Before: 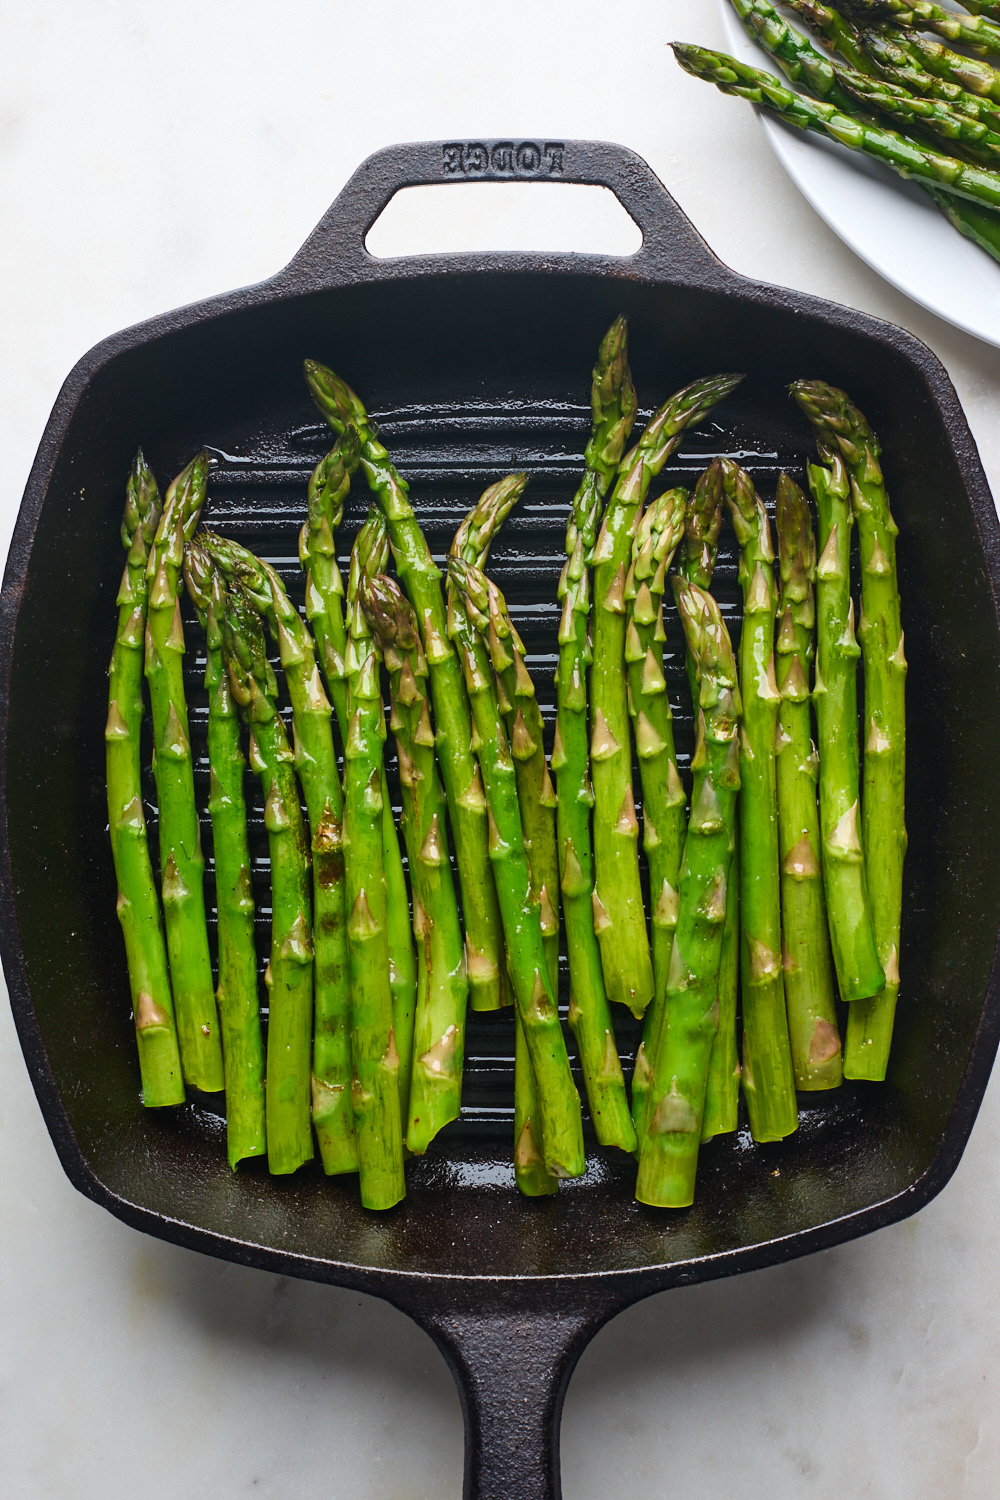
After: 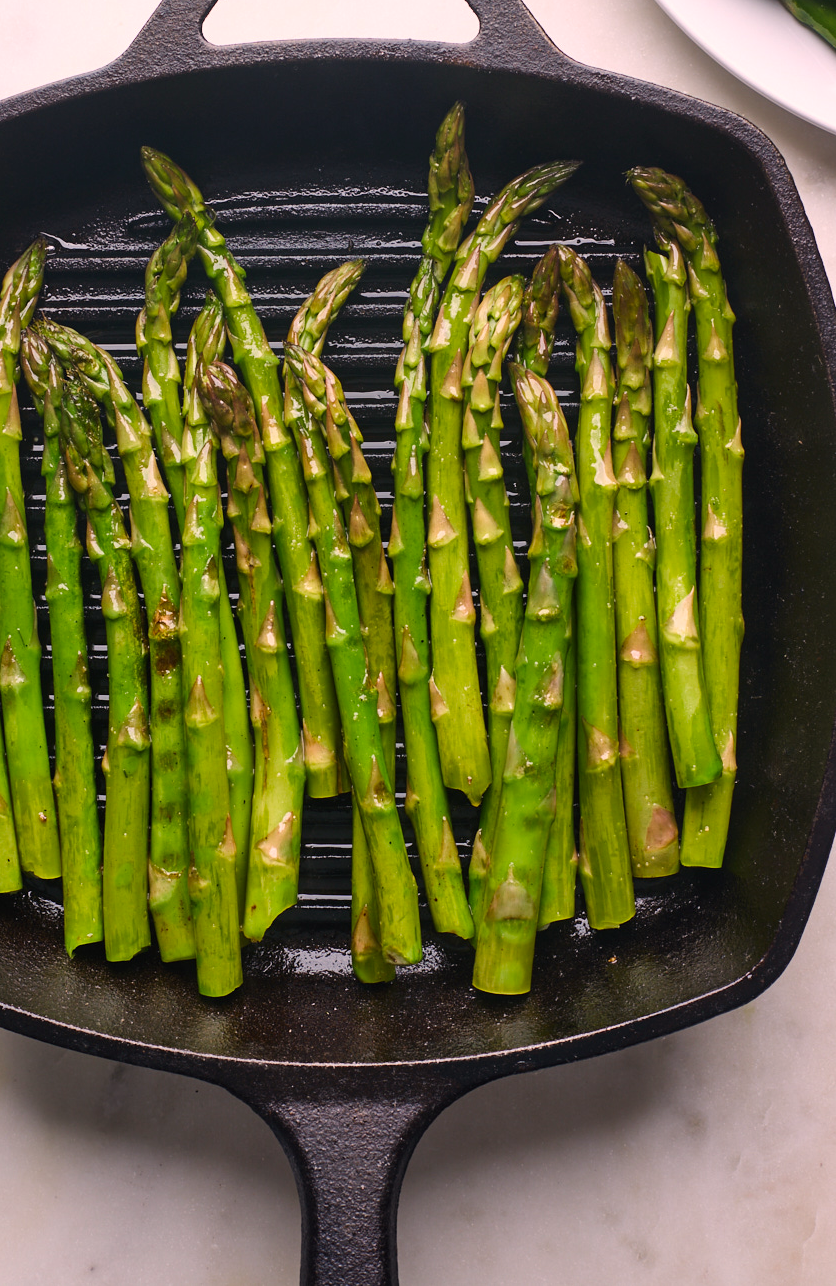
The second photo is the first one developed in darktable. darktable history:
crop: left 16.315%, top 14.246%
color correction: highlights a* 12.23, highlights b* 5.41
